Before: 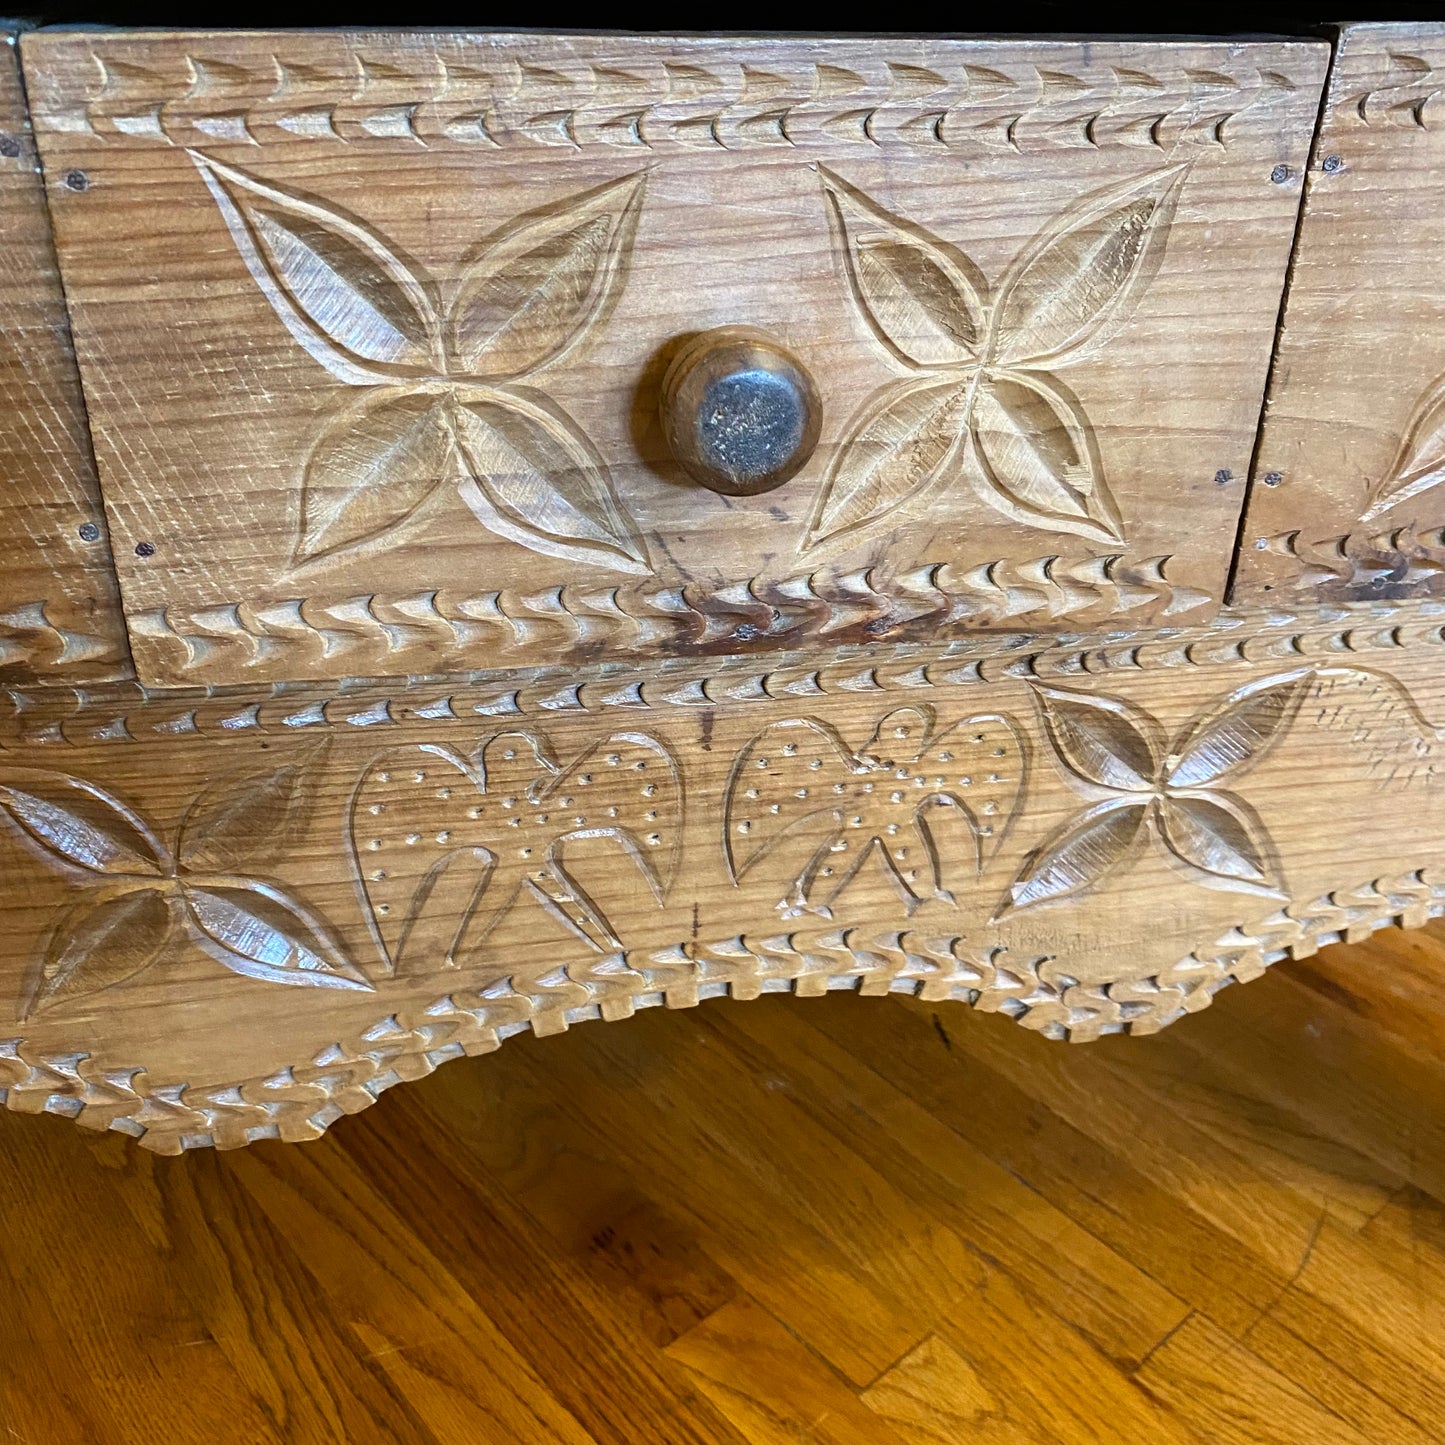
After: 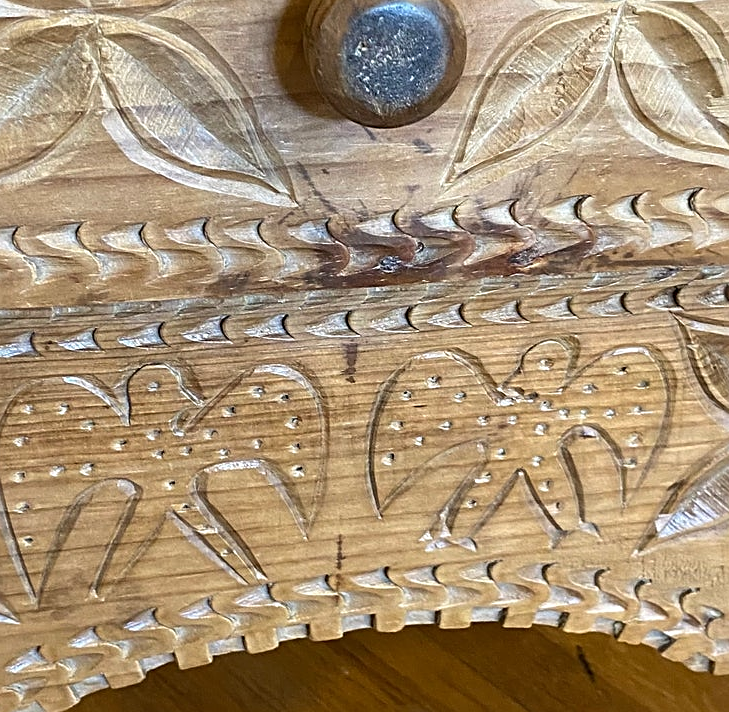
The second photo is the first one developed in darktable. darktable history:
sharpen: on, module defaults
crop: left 24.703%, top 25.502%, right 24.828%, bottom 25.224%
